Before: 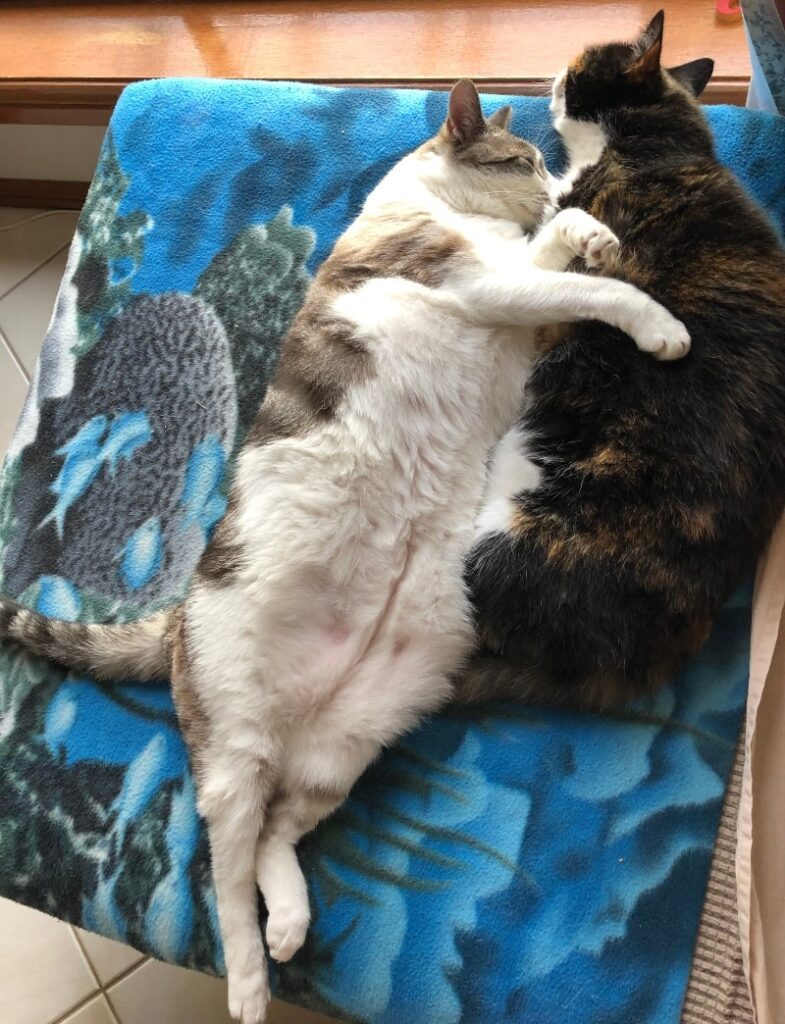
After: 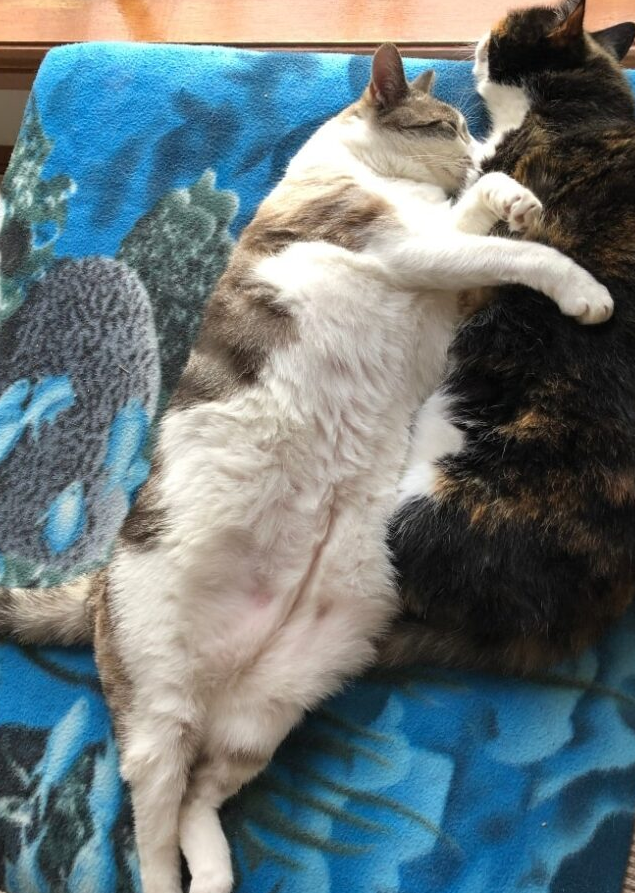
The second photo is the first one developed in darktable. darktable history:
crop: left 9.922%, top 3.527%, right 9.182%, bottom 9.168%
